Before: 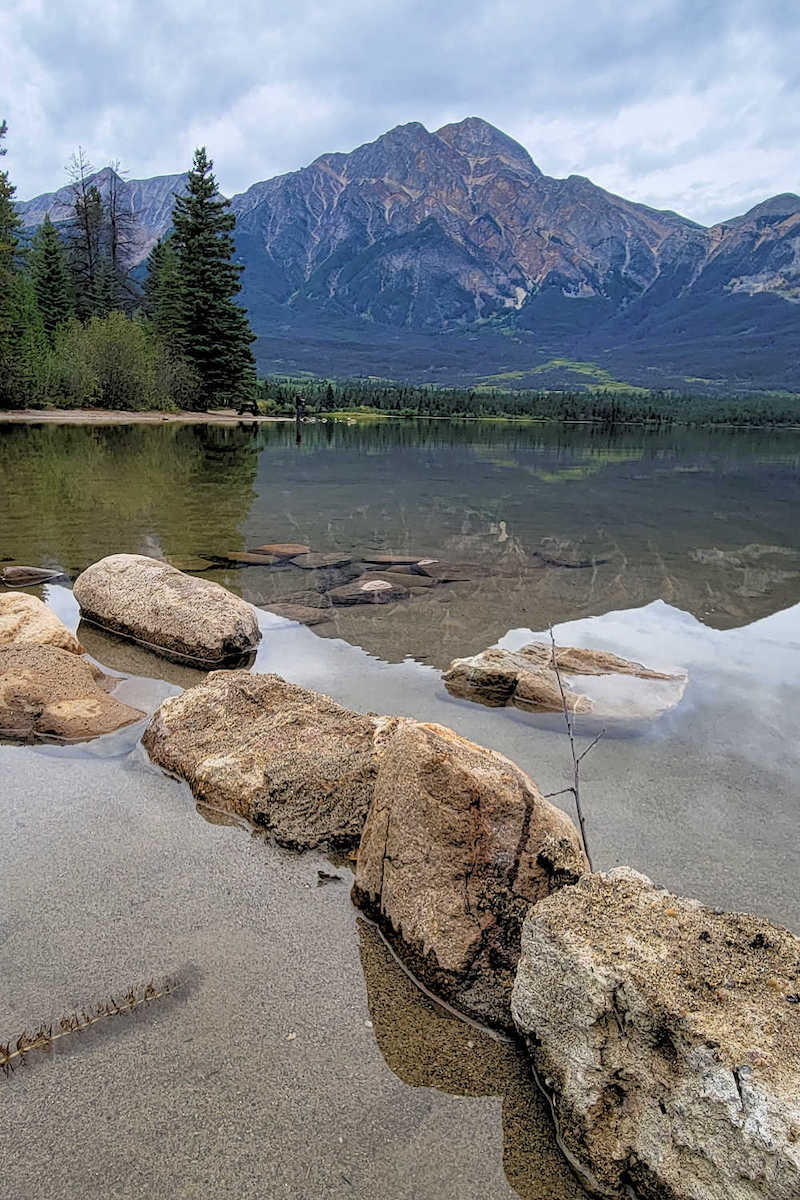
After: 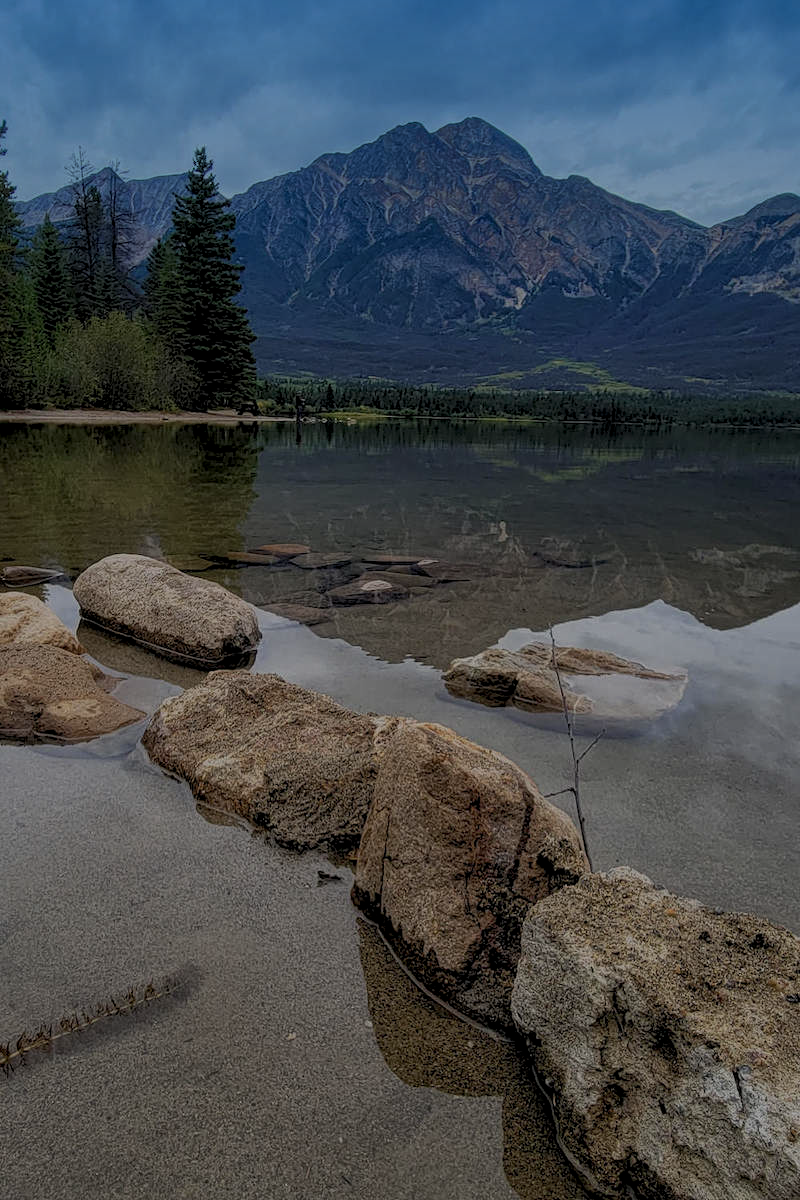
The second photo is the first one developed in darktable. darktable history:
exposure: exposure -1.468 EV, compensate highlight preservation false
local contrast: highlights 100%, shadows 100%, detail 131%, midtone range 0.2
tone equalizer: -7 EV 0.13 EV, smoothing diameter 25%, edges refinement/feathering 10, preserve details guided filter
graduated density: density 2.02 EV, hardness 44%, rotation 0.374°, offset 8.21, hue 208.8°, saturation 97%
